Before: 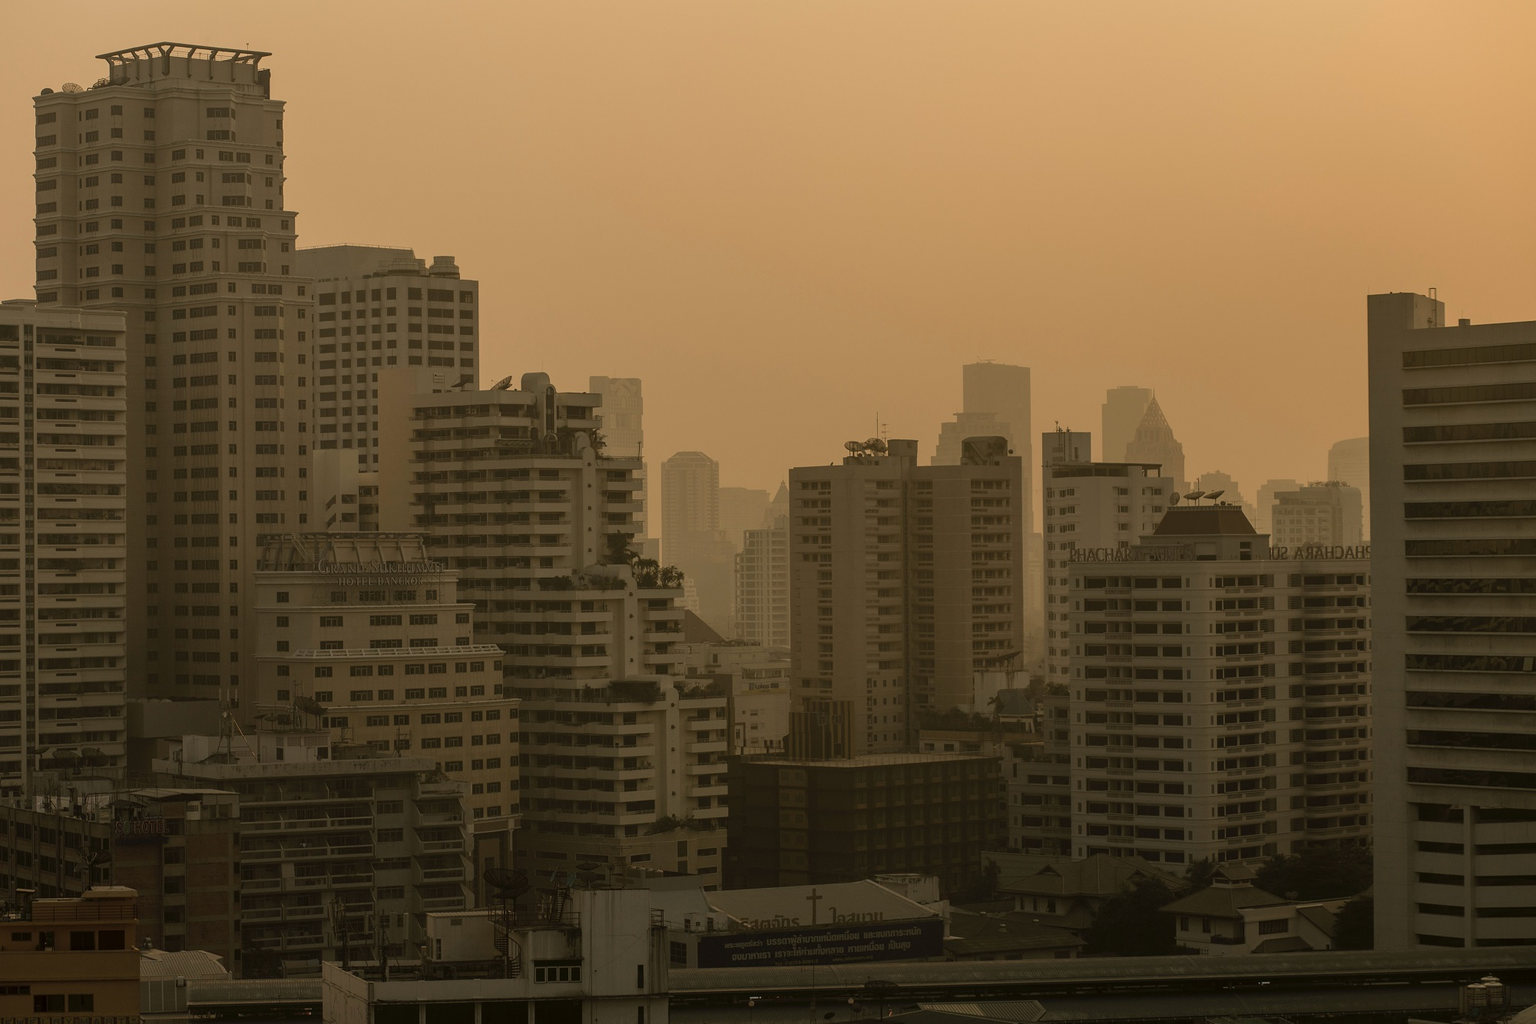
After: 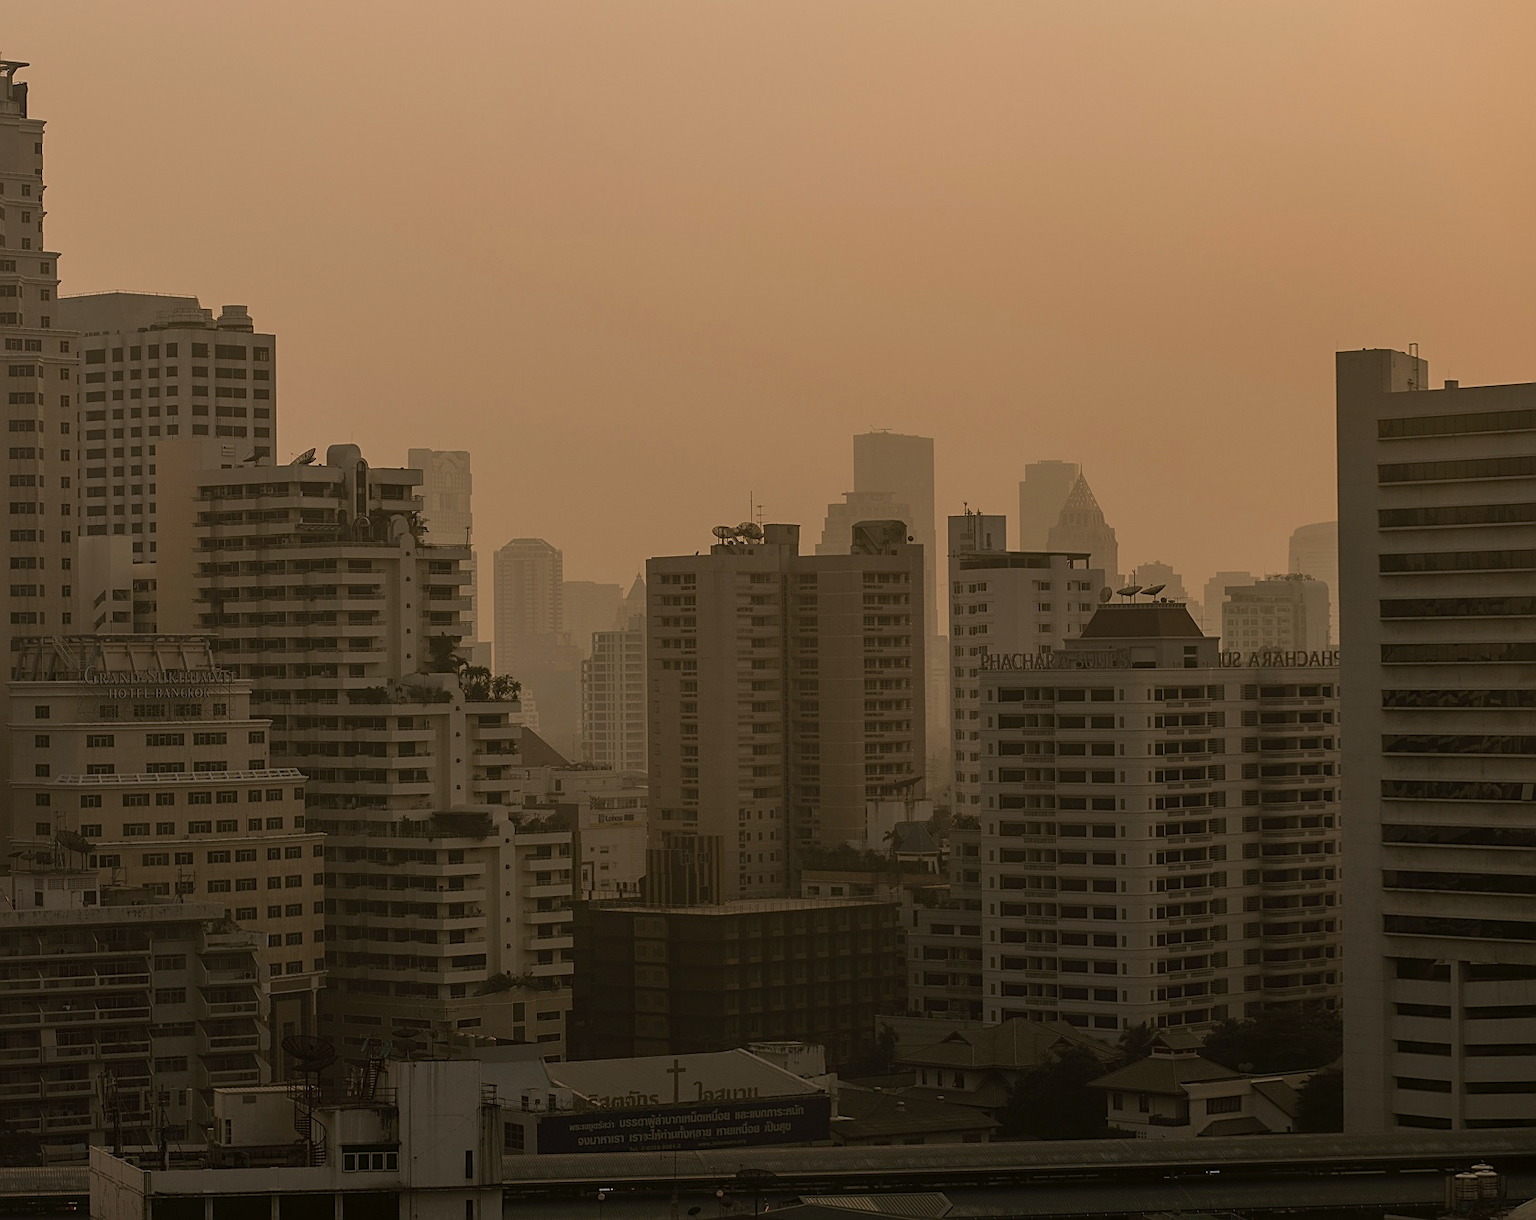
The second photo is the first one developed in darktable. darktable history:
exposure: exposure -0.293 EV, compensate highlight preservation false
white balance: red 1.004, blue 1.096
sharpen: on, module defaults
crop: left 16.145%
